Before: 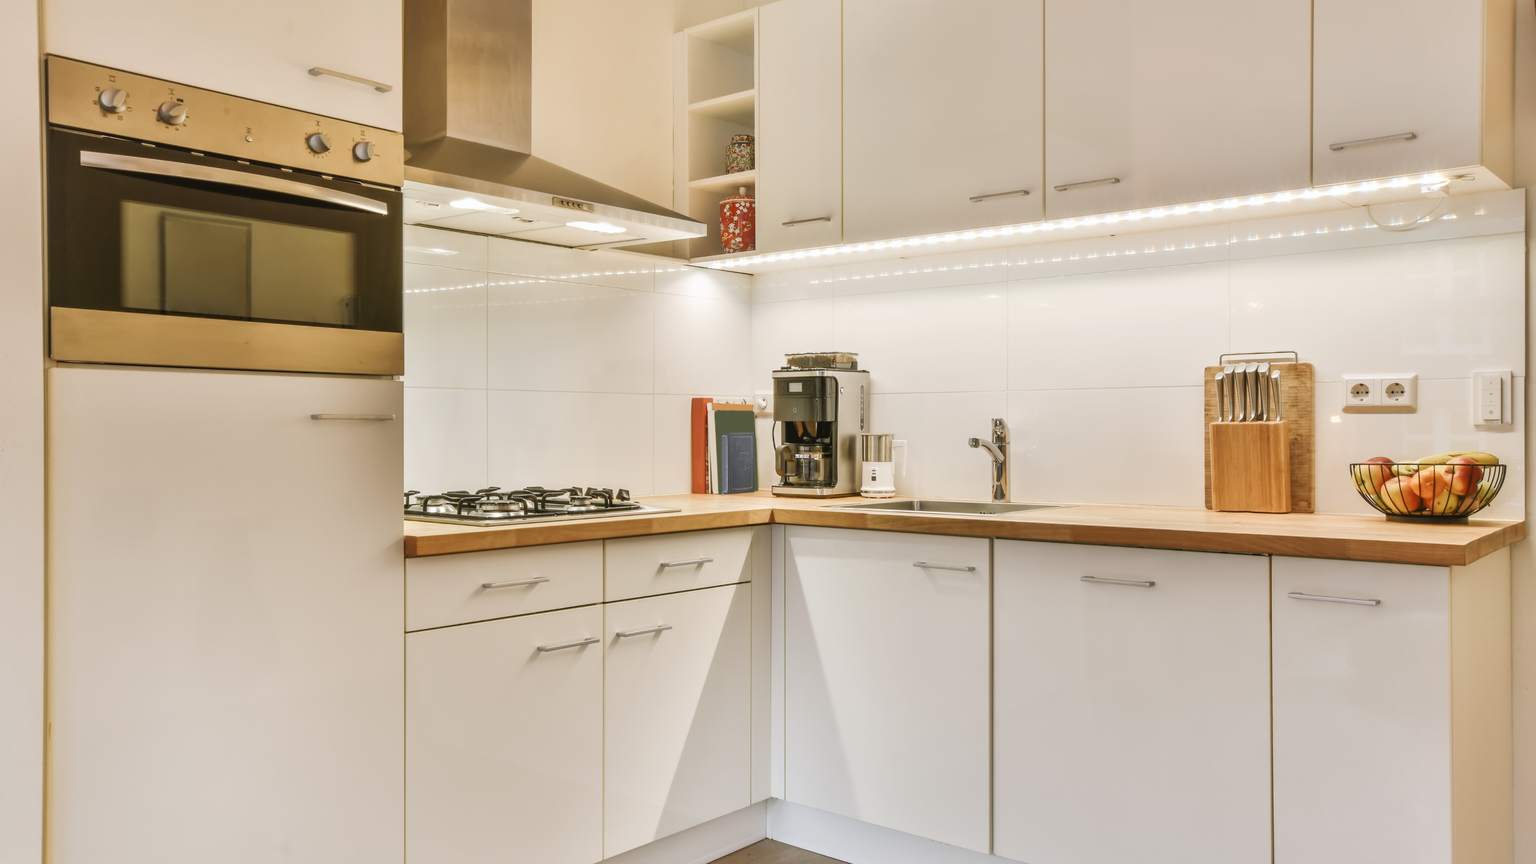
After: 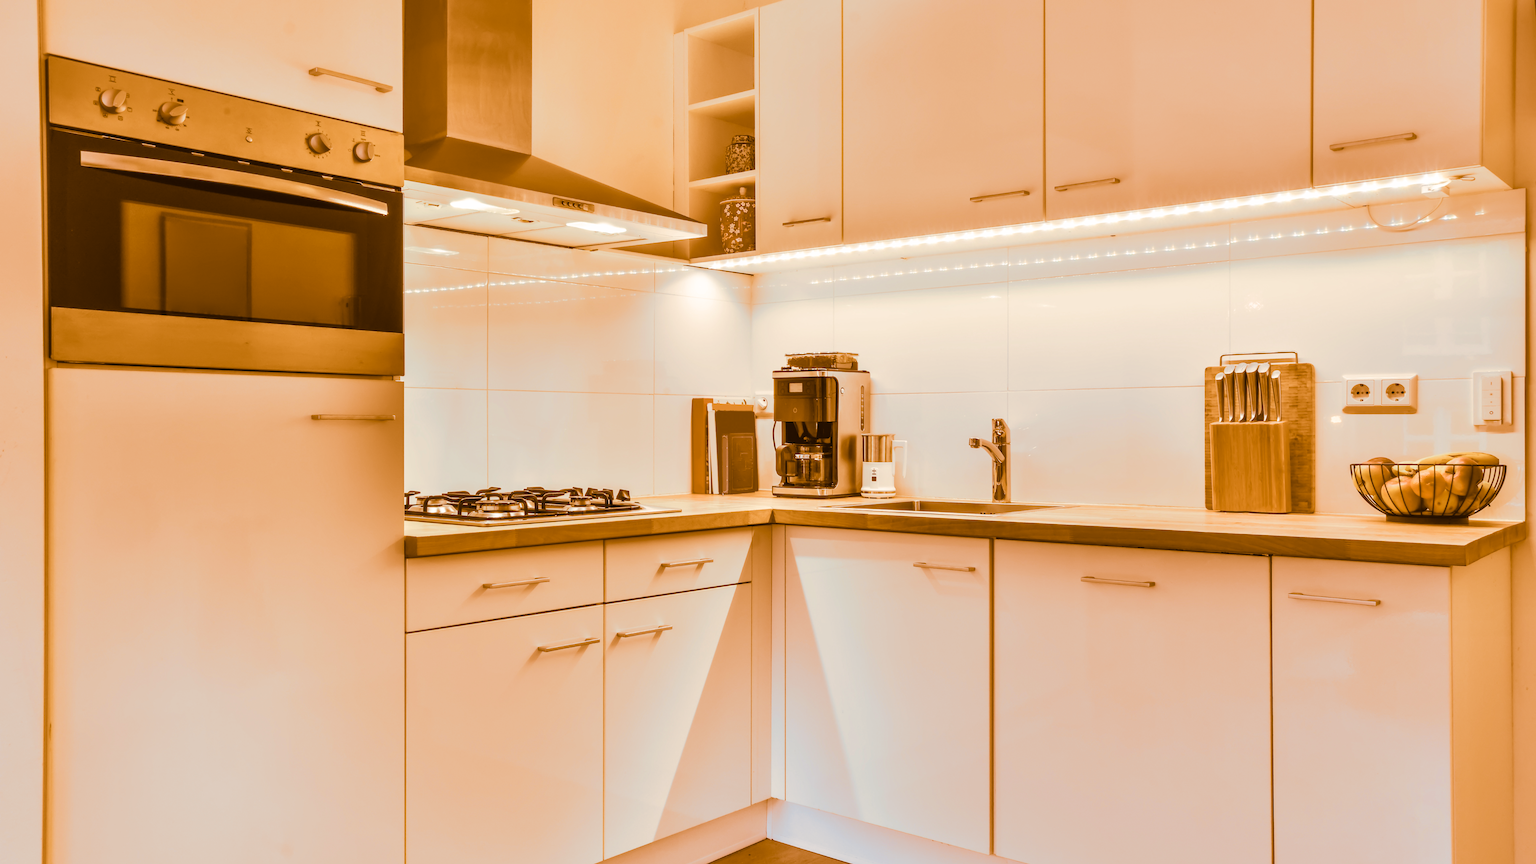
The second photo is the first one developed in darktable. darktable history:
split-toning: shadows › hue 26°, shadows › saturation 0.92, highlights › hue 40°, highlights › saturation 0.92, balance -63, compress 0%
velvia: on, module defaults
shadows and highlights: shadows 62.66, white point adjustment 0.37, highlights -34.44, compress 83.82%
